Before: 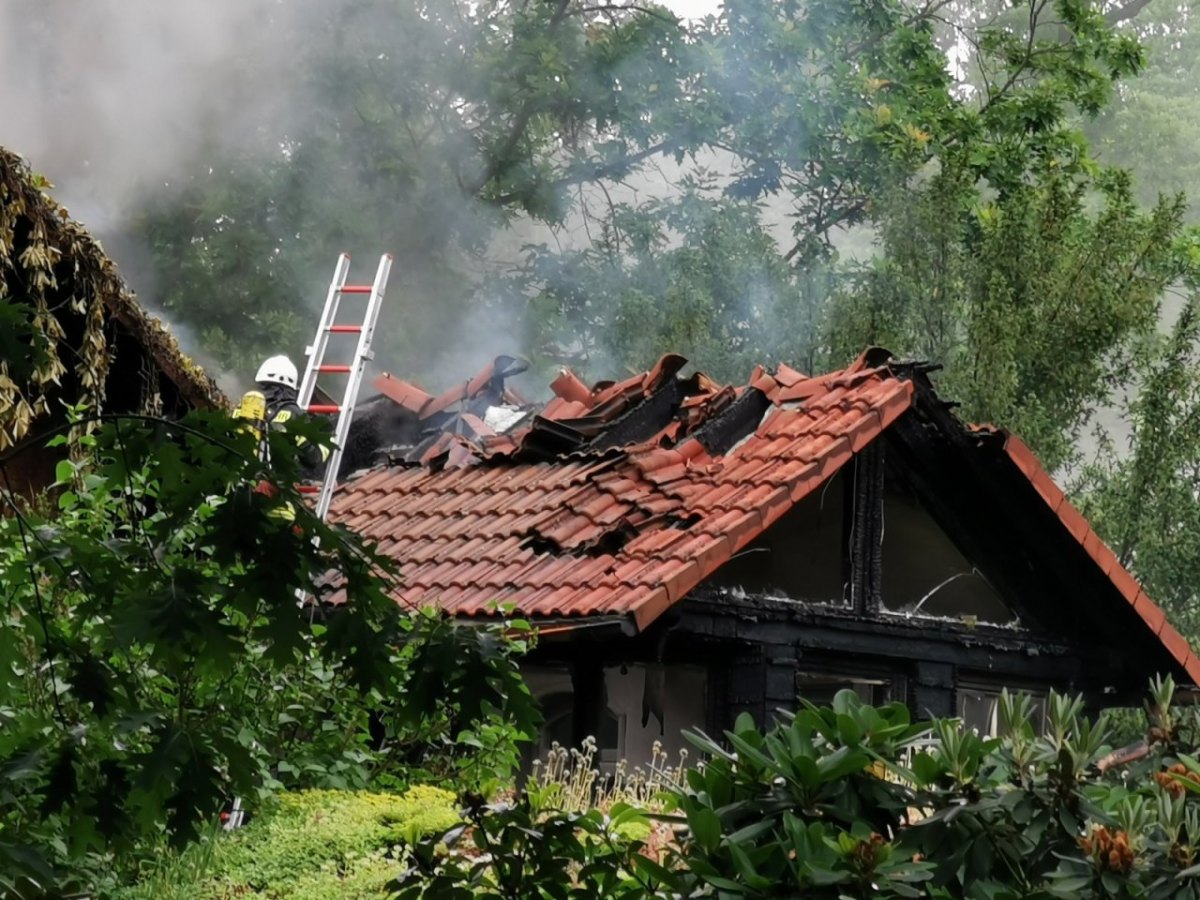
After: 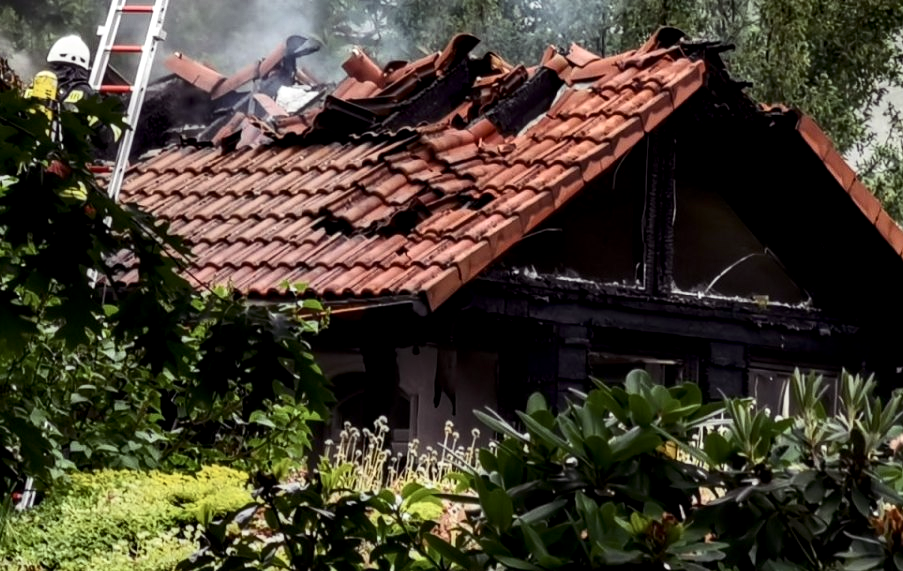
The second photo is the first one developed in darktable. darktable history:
crop and rotate: left 17.39%, top 35.593%, right 7.298%, bottom 0.86%
color balance rgb: shadows lift › chroma 6.425%, shadows lift › hue 305.63°, perceptual saturation grading › global saturation 30.872%, global vibrance 20%
local contrast: highlights 39%, shadows 63%, detail 137%, midtone range 0.508
contrast brightness saturation: contrast 0.252, saturation -0.325
